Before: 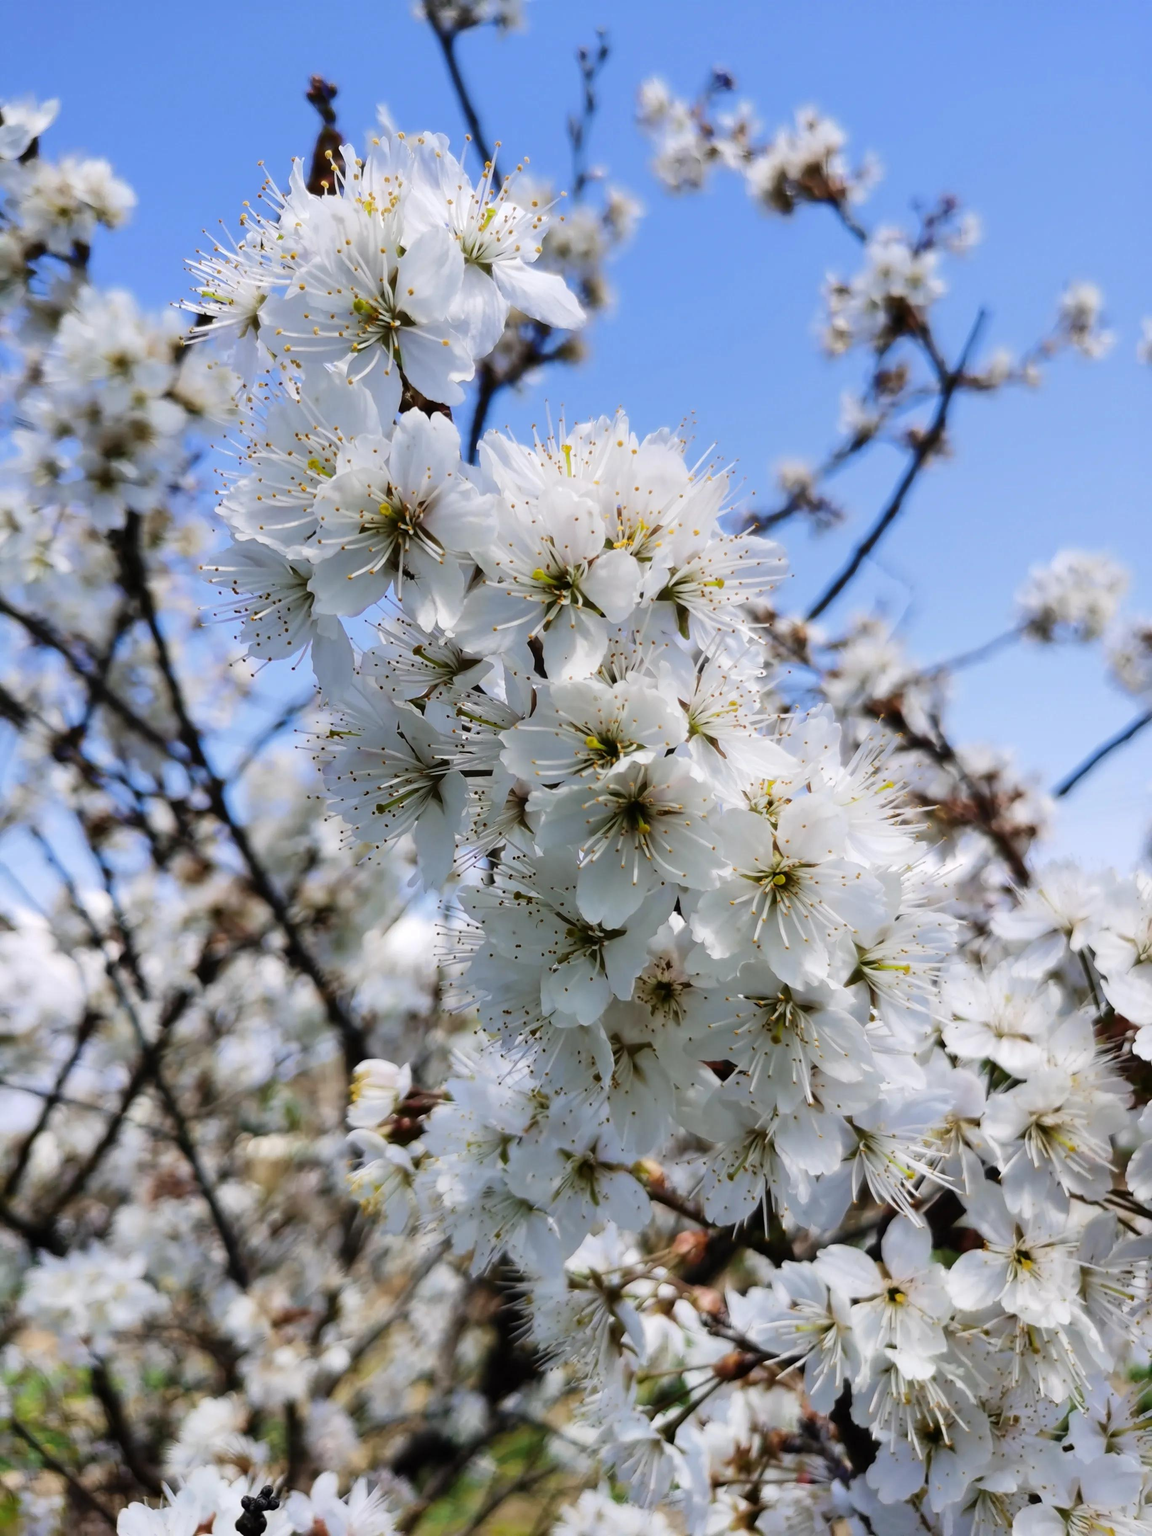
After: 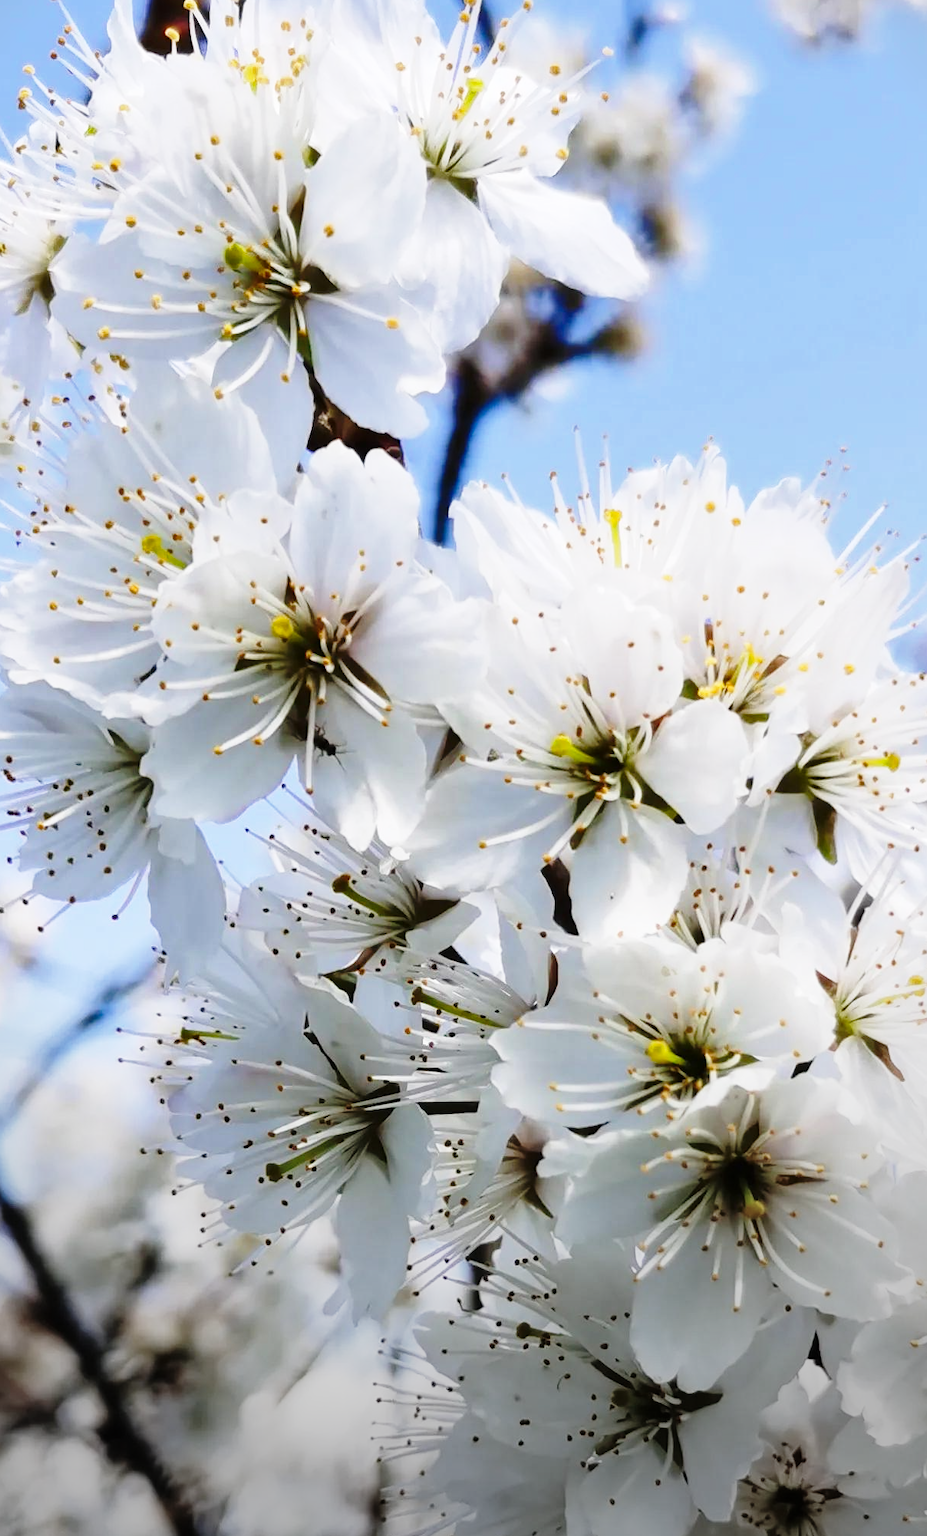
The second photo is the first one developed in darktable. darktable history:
crop: left 20.026%, top 10.783%, right 35.757%, bottom 34.336%
shadows and highlights: shadows 73.6, highlights -23.57, soften with gaussian
base curve: curves: ch0 [(0, 0) (0.028, 0.03) (0.121, 0.232) (0.46, 0.748) (0.859, 0.968) (1, 1)], preserve colors none
vignetting: center (-0.056, -0.358)
